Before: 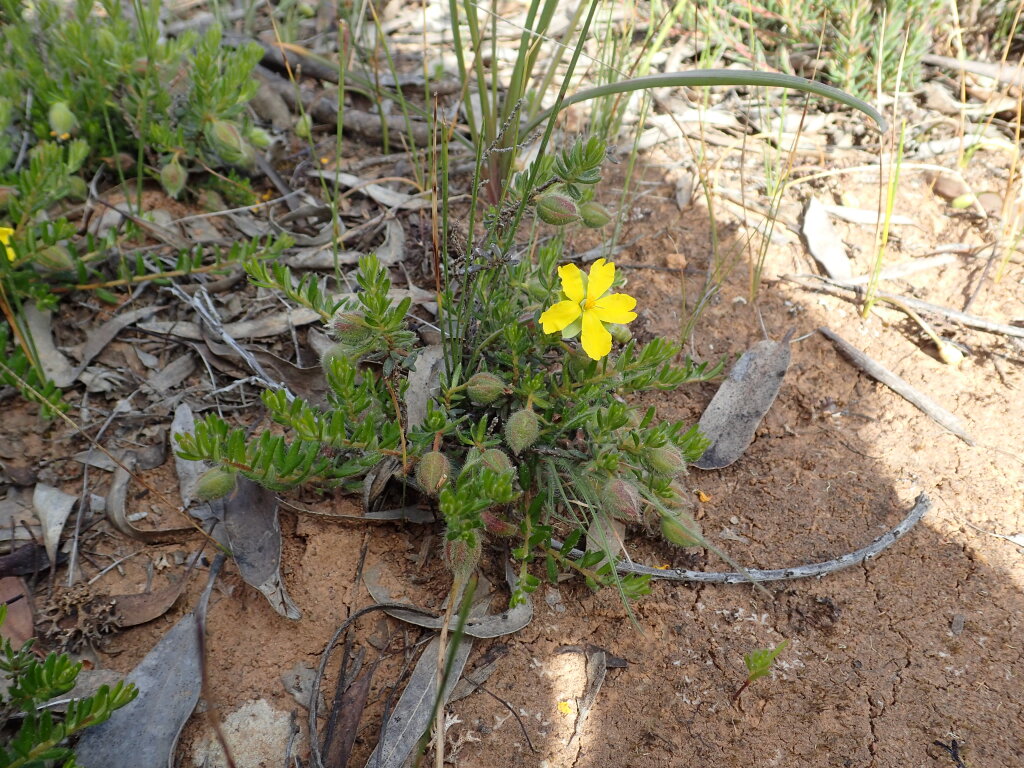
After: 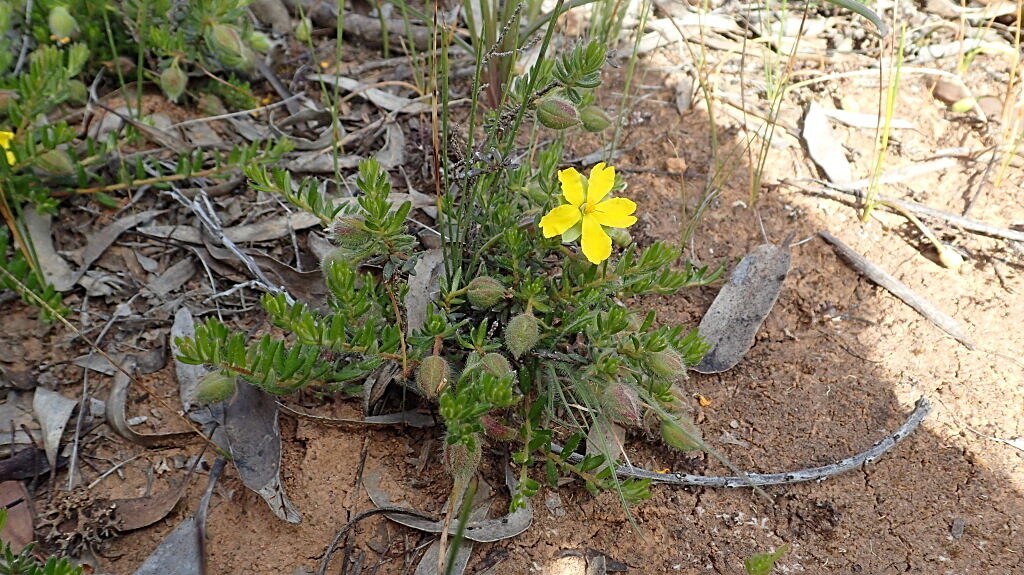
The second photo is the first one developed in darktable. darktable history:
sharpen: on, module defaults
crop and rotate: top 12.62%, bottom 12.459%
